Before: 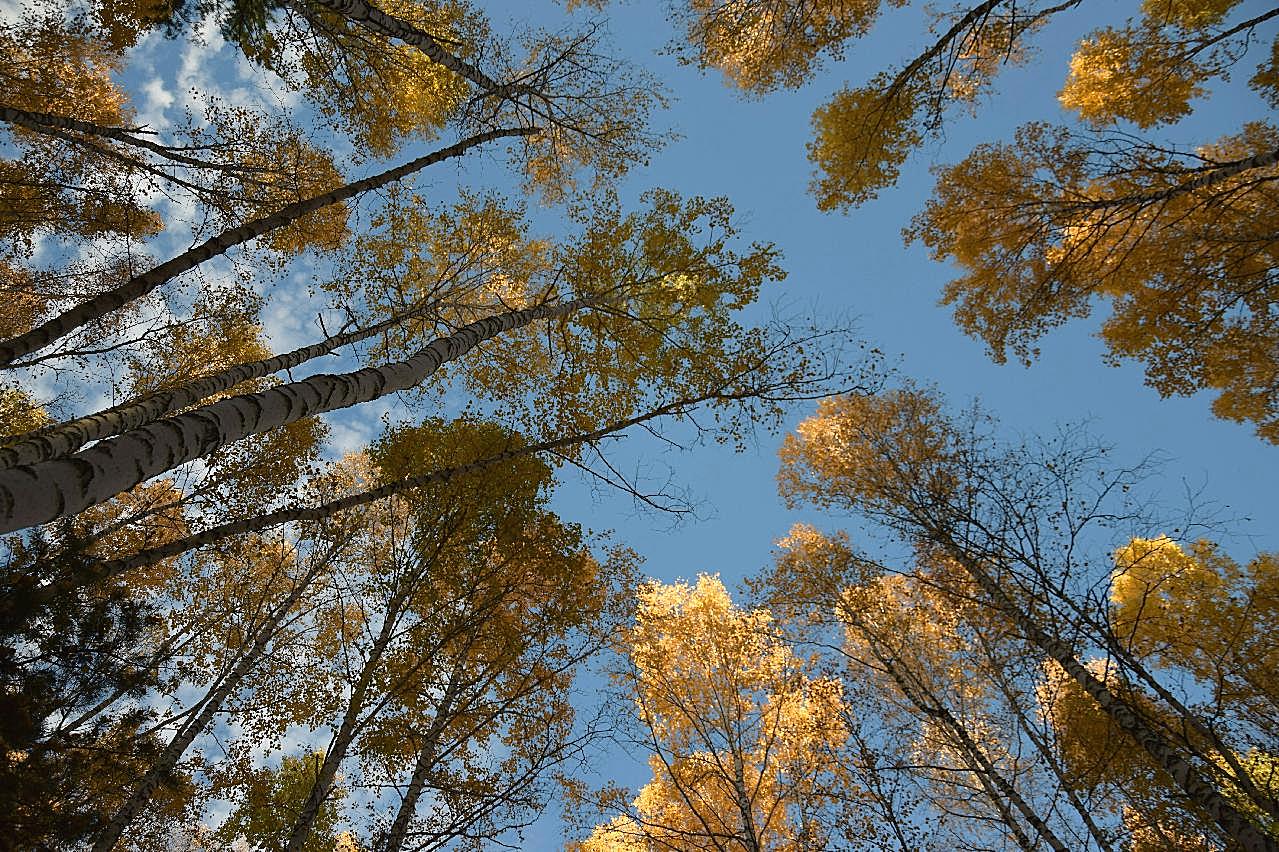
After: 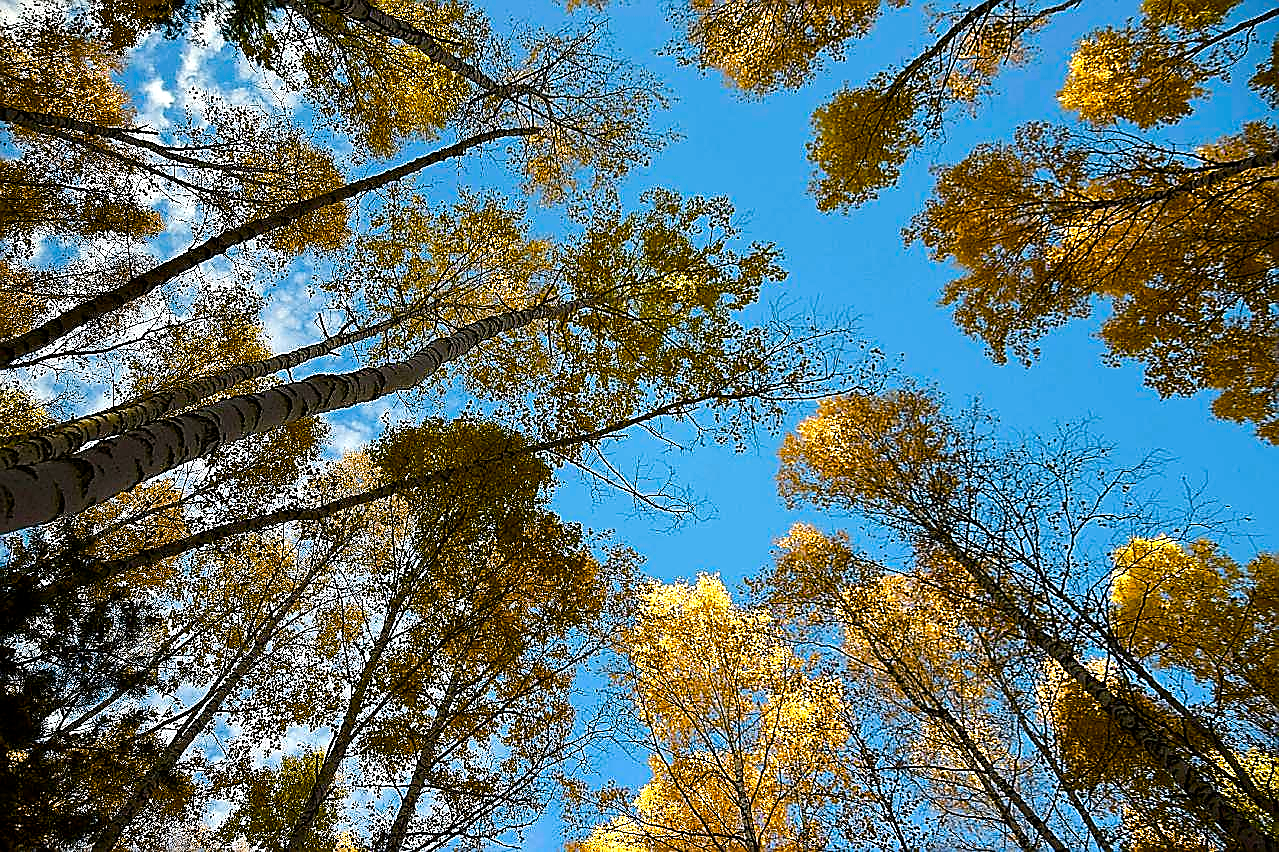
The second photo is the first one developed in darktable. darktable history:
color balance rgb: global offset › luminance -0.37%, perceptual saturation grading › highlights -17.77%, perceptual saturation grading › mid-tones 33.1%, perceptual saturation grading › shadows 50.52%, perceptual brilliance grading › highlights 20%, perceptual brilliance grading › mid-tones 20%, perceptual brilliance grading › shadows -20%, global vibrance 50%
sharpen: radius 1.4, amount 1.25, threshold 0.7
